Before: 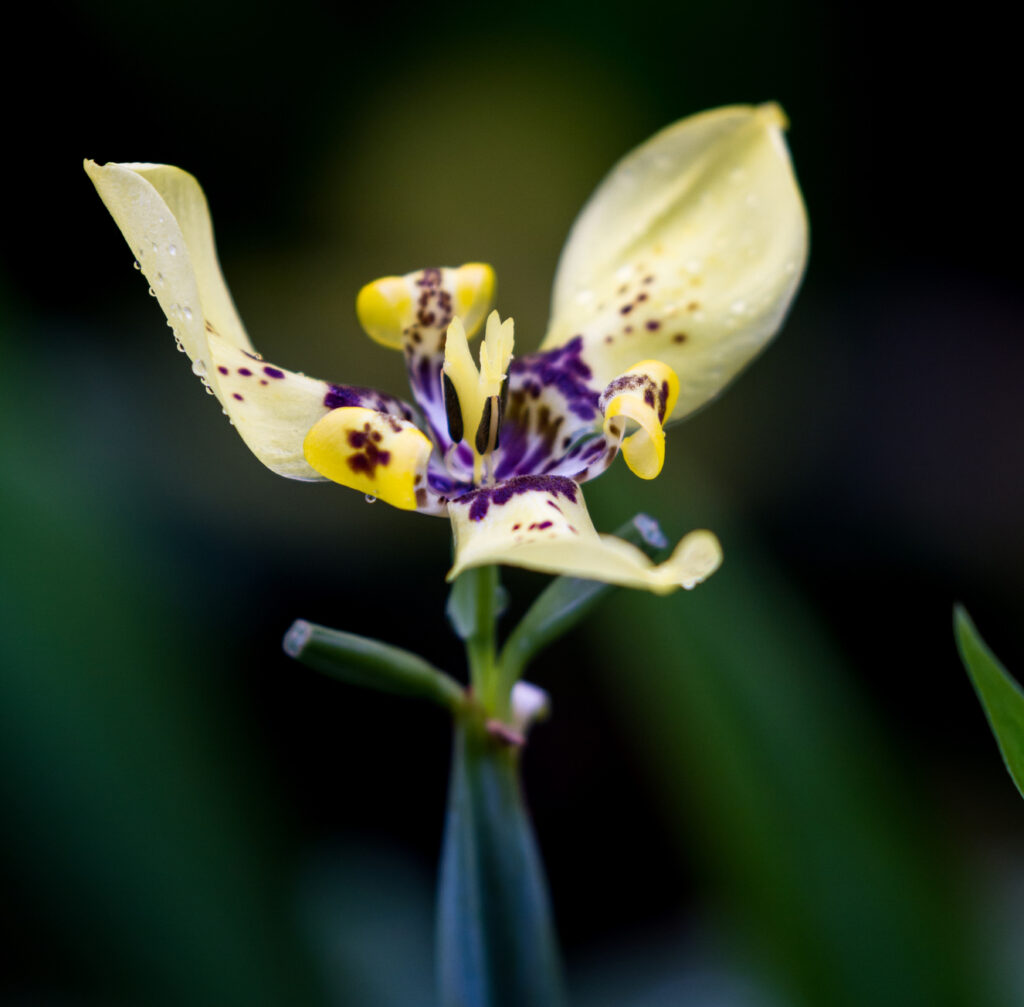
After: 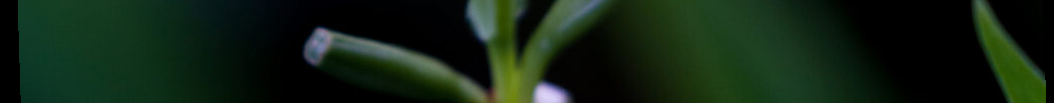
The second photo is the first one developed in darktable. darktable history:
rotate and perspective: rotation -1.77°, lens shift (horizontal) 0.004, automatic cropping off
crop and rotate: top 59.084%, bottom 30.916%
